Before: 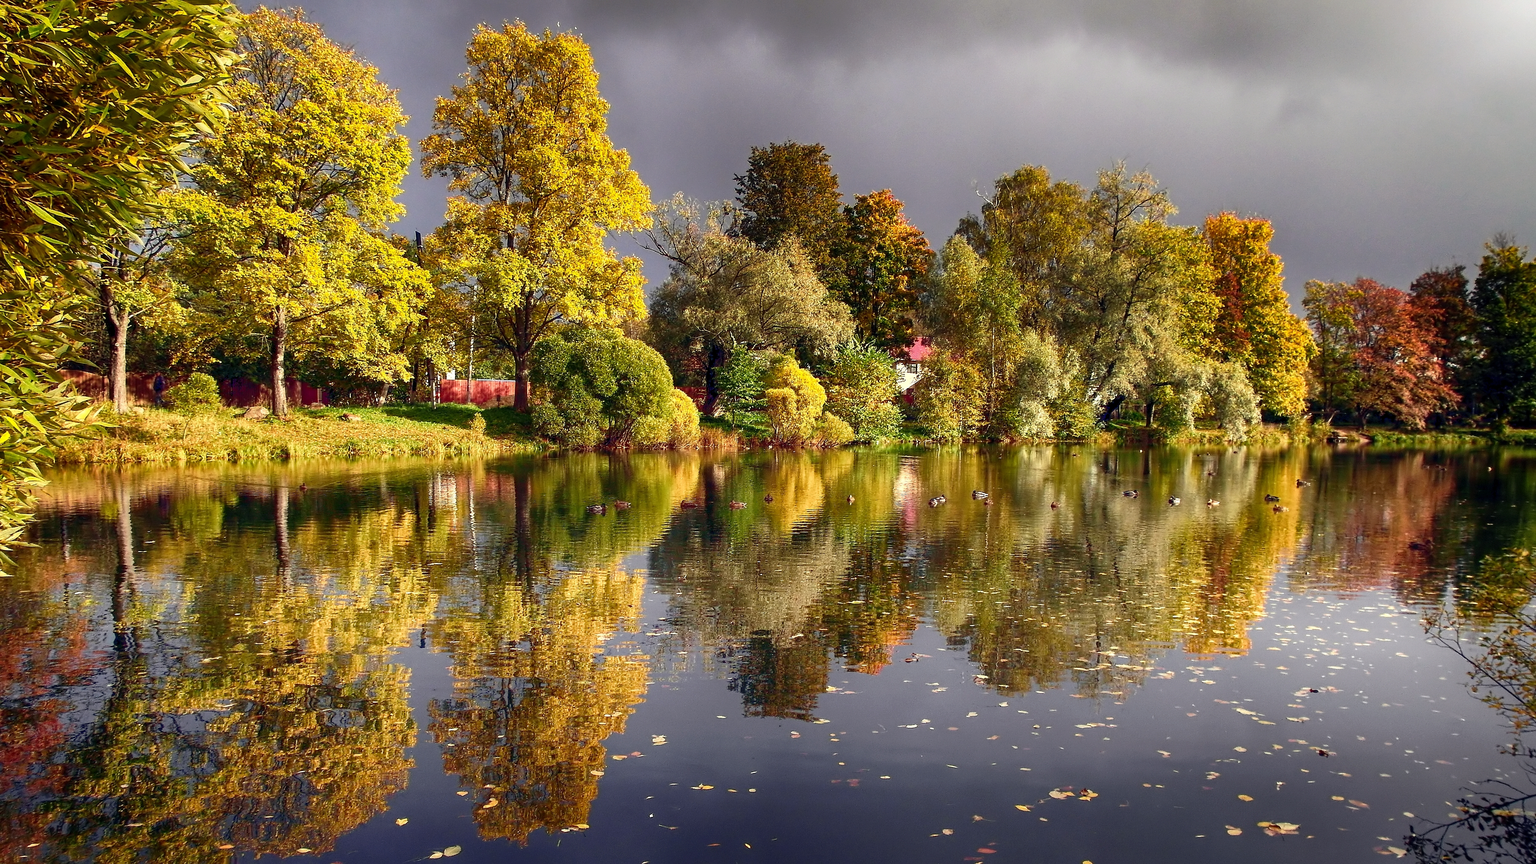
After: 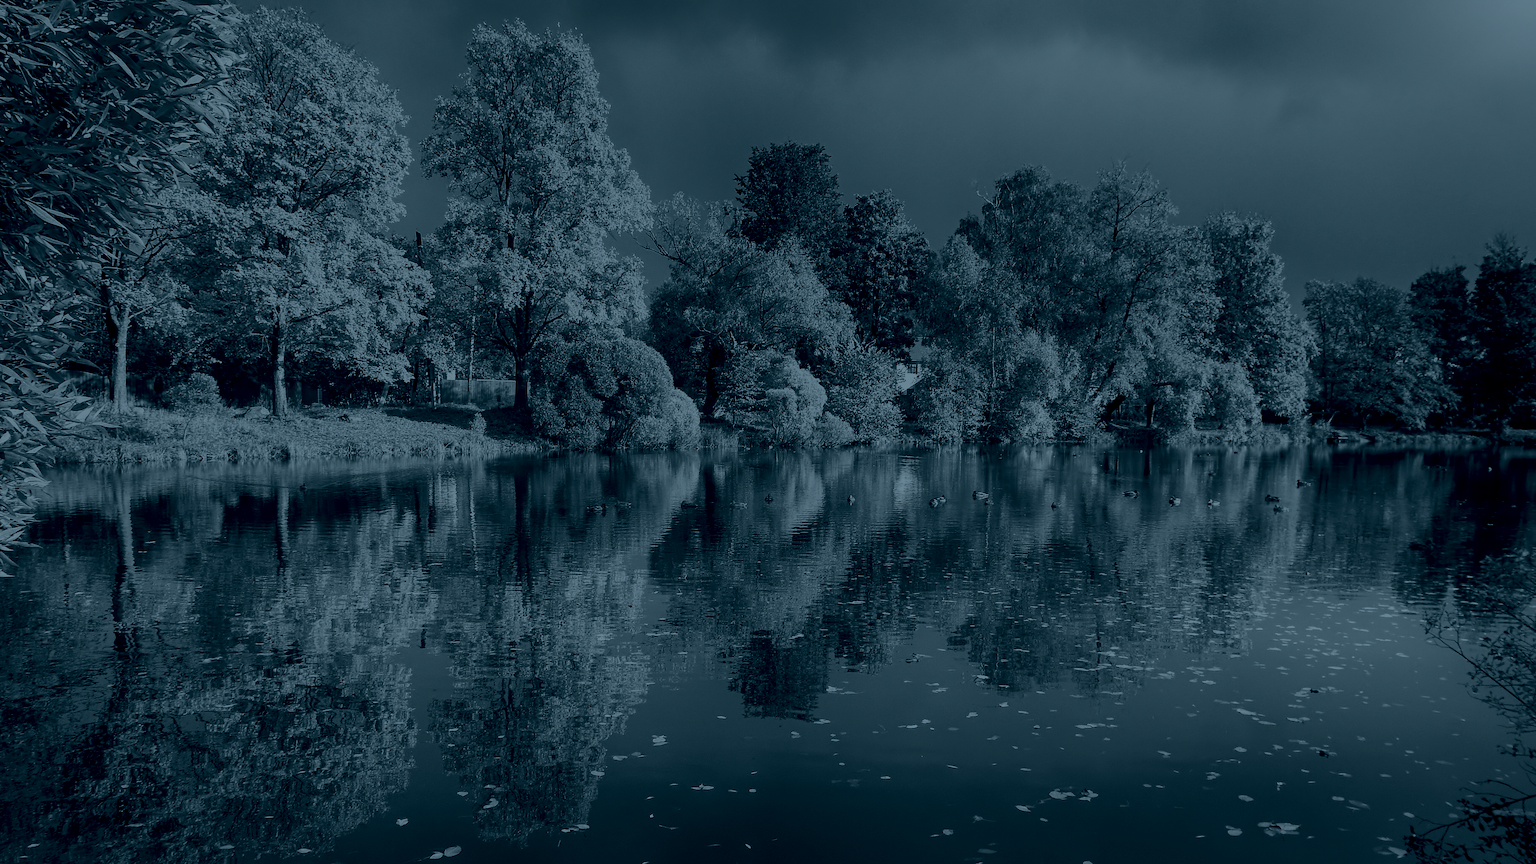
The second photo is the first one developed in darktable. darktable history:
colorize: hue 194.4°, saturation 29%, source mix 61.75%, lightness 3.98%, version 1
white balance: red 0.925, blue 1.046
